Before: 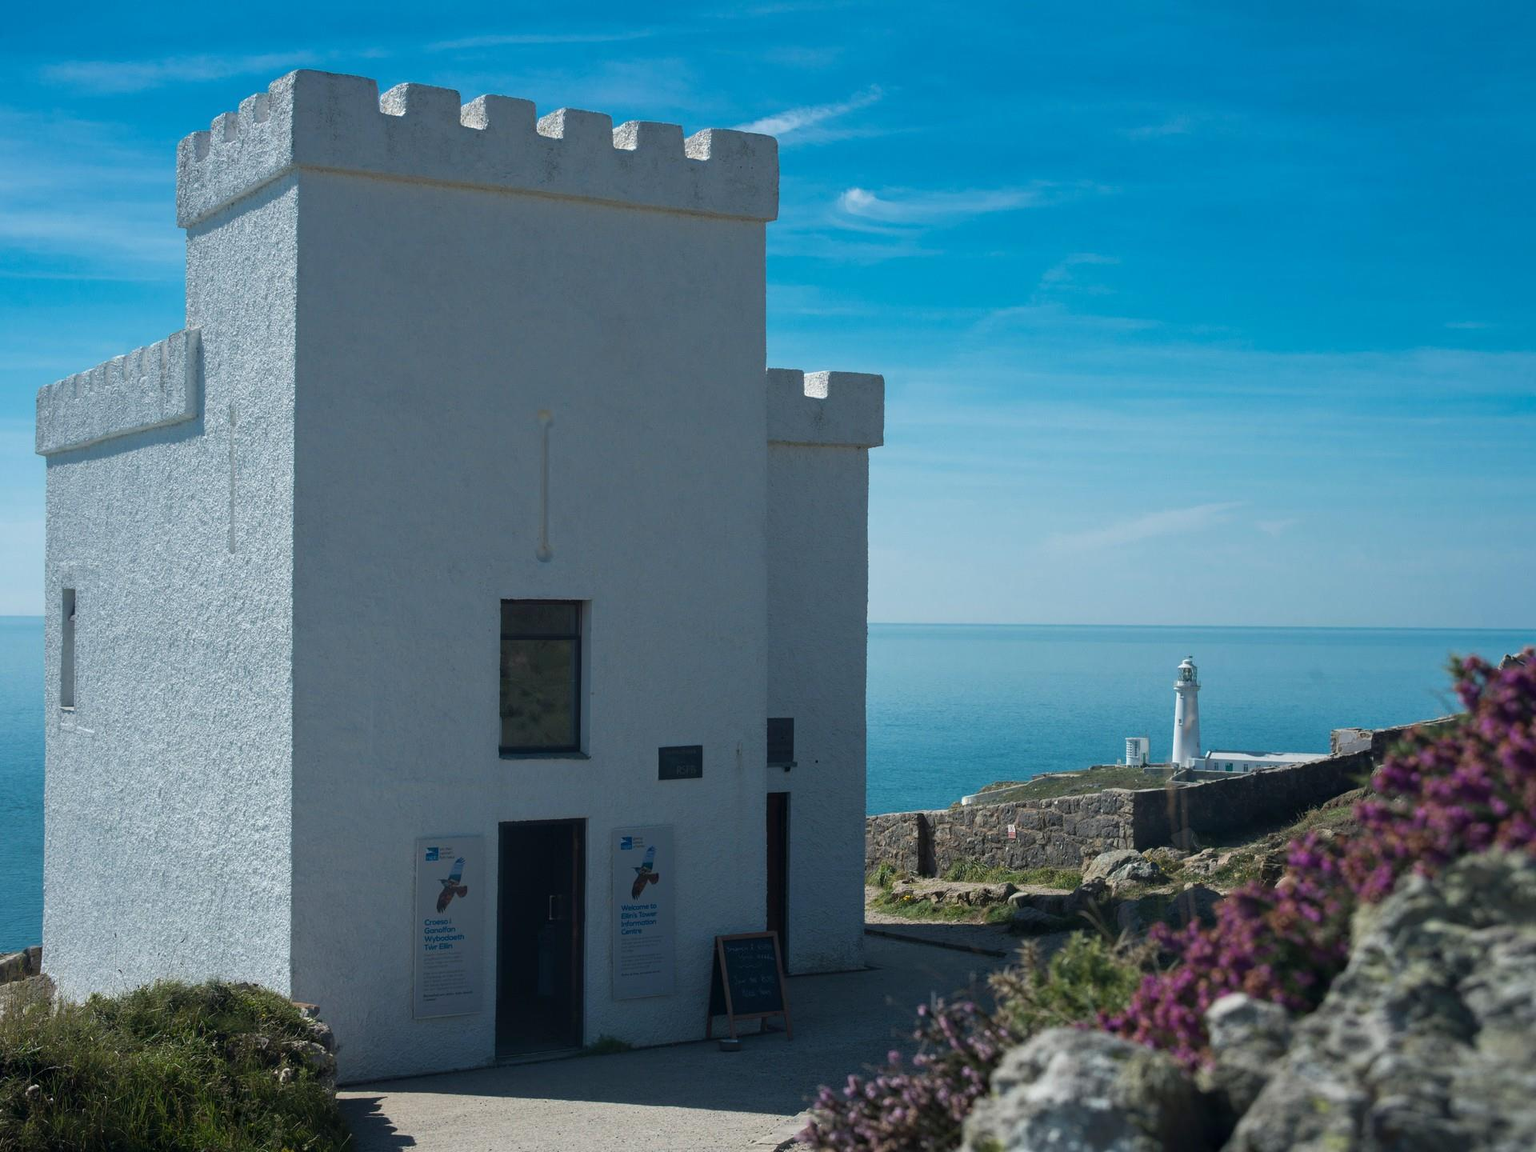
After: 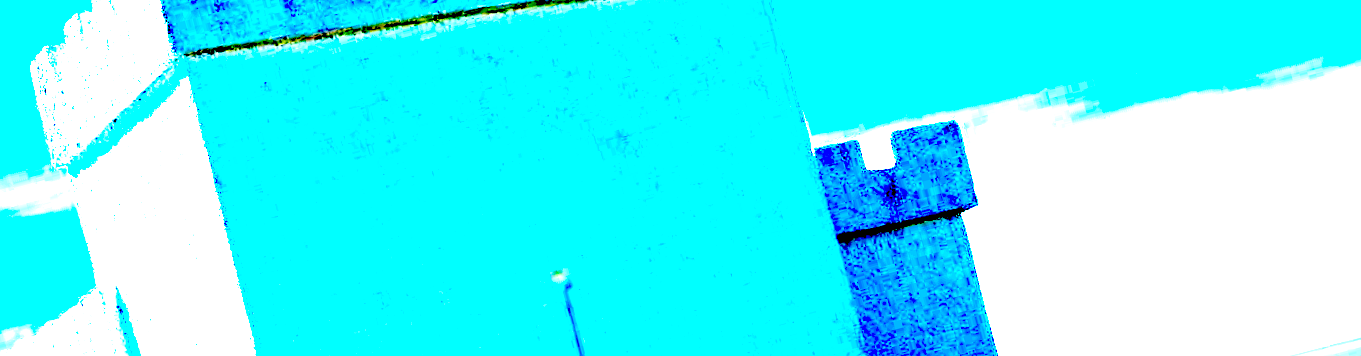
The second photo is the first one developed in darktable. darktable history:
crop: left 0.579%, top 7.627%, right 23.167%, bottom 54.275%
rotate and perspective: rotation -14.8°, crop left 0.1, crop right 0.903, crop top 0.25, crop bottom 0.748
exposure: black level correction 0.1, exposure 3 EV, compensate highlight preservation false
